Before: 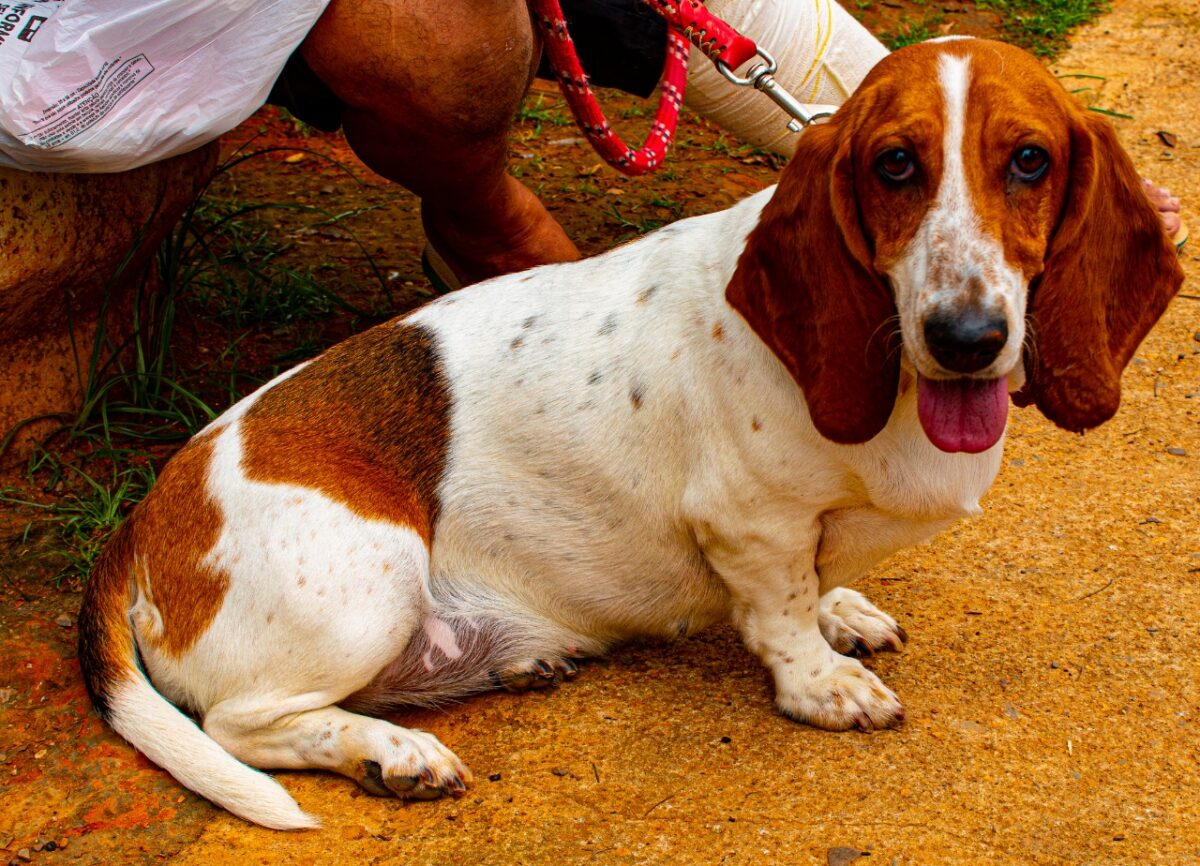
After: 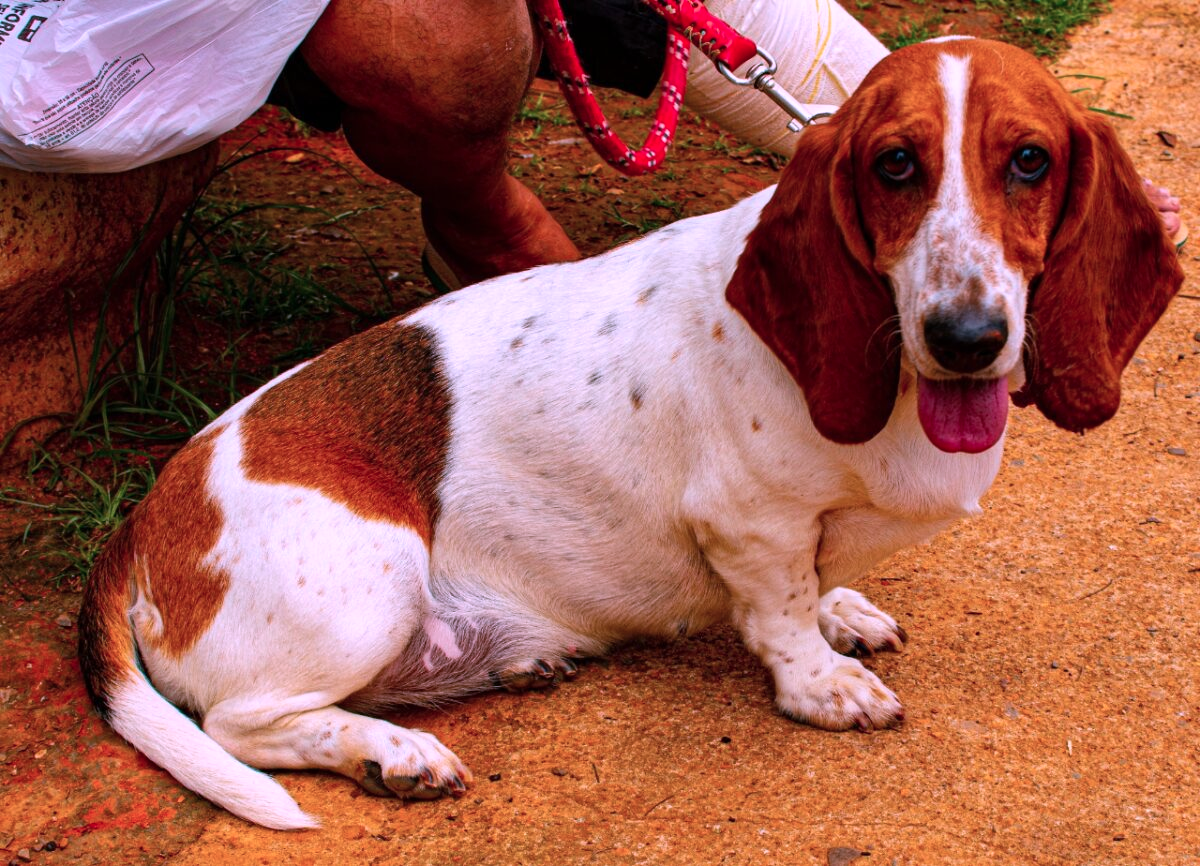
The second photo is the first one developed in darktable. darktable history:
sharpen: radius 2.883, amount 0.868, threshold 47.523
color correction: highlights a* 15.03, highlights b* -25.07
